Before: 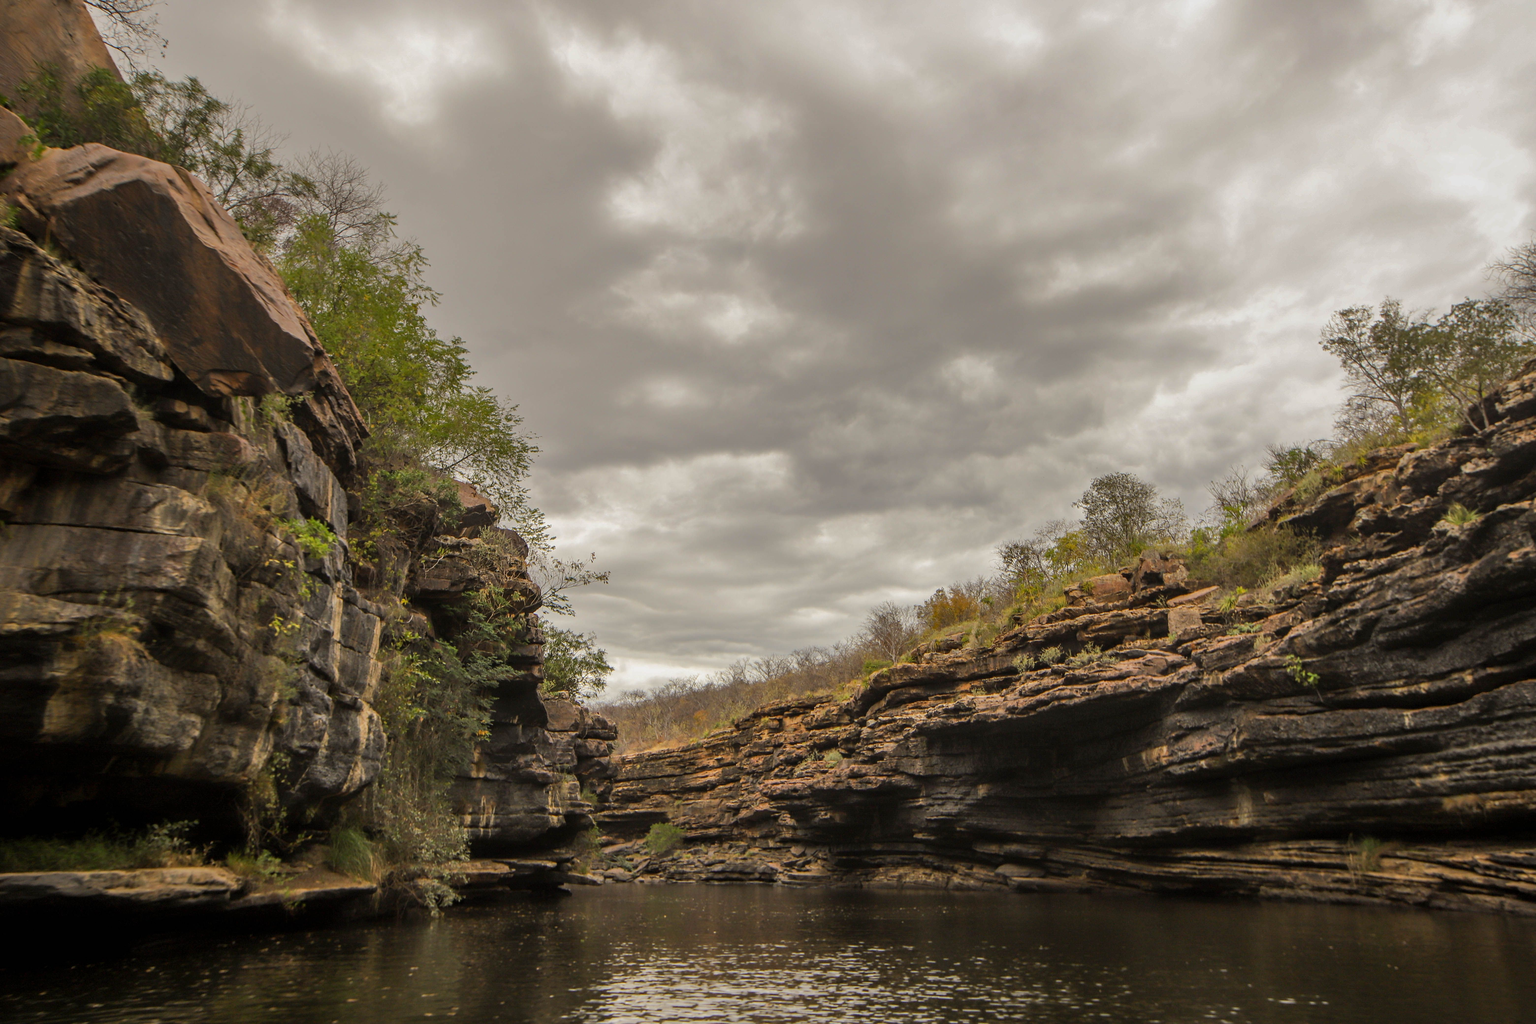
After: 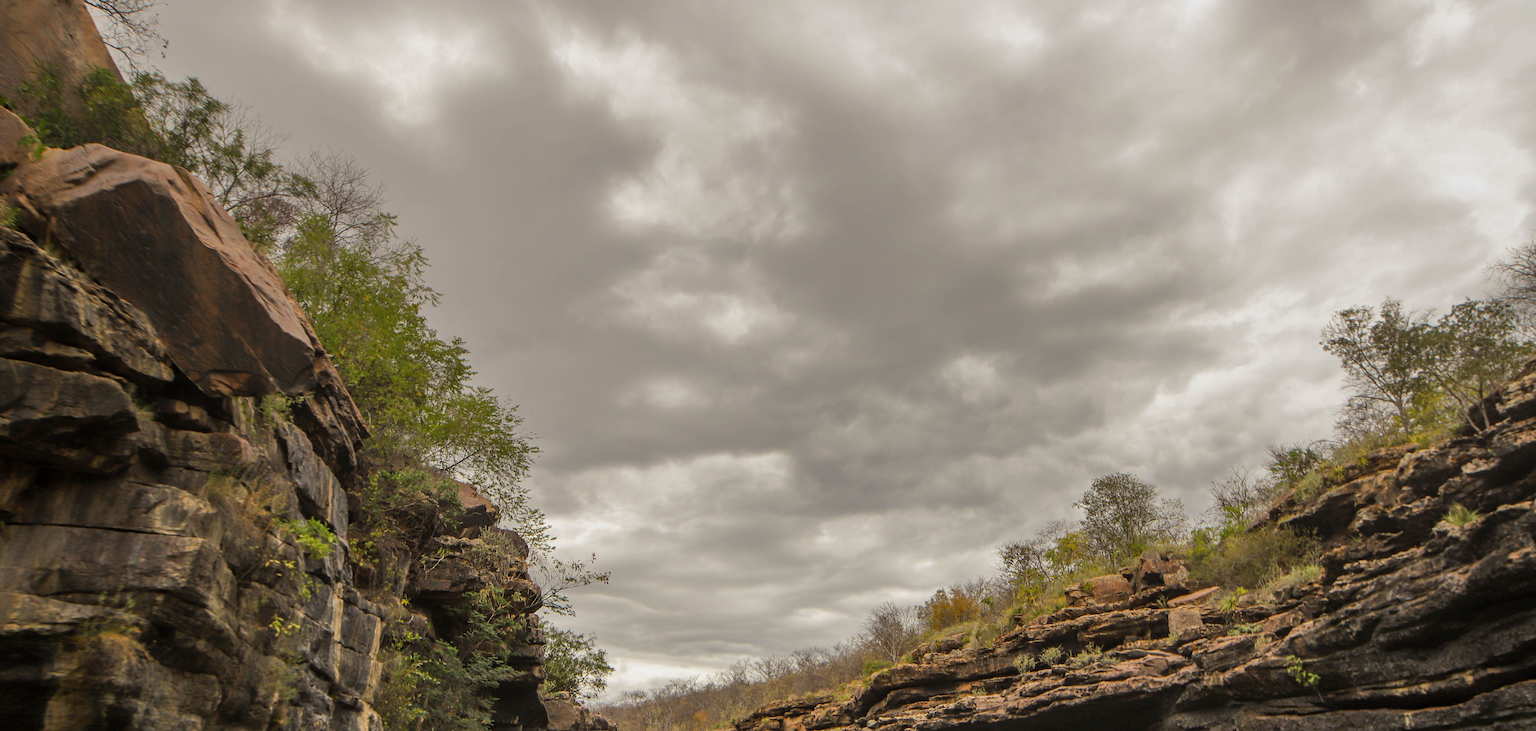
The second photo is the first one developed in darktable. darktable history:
crop: right 0.001%, bottom 28.536%
